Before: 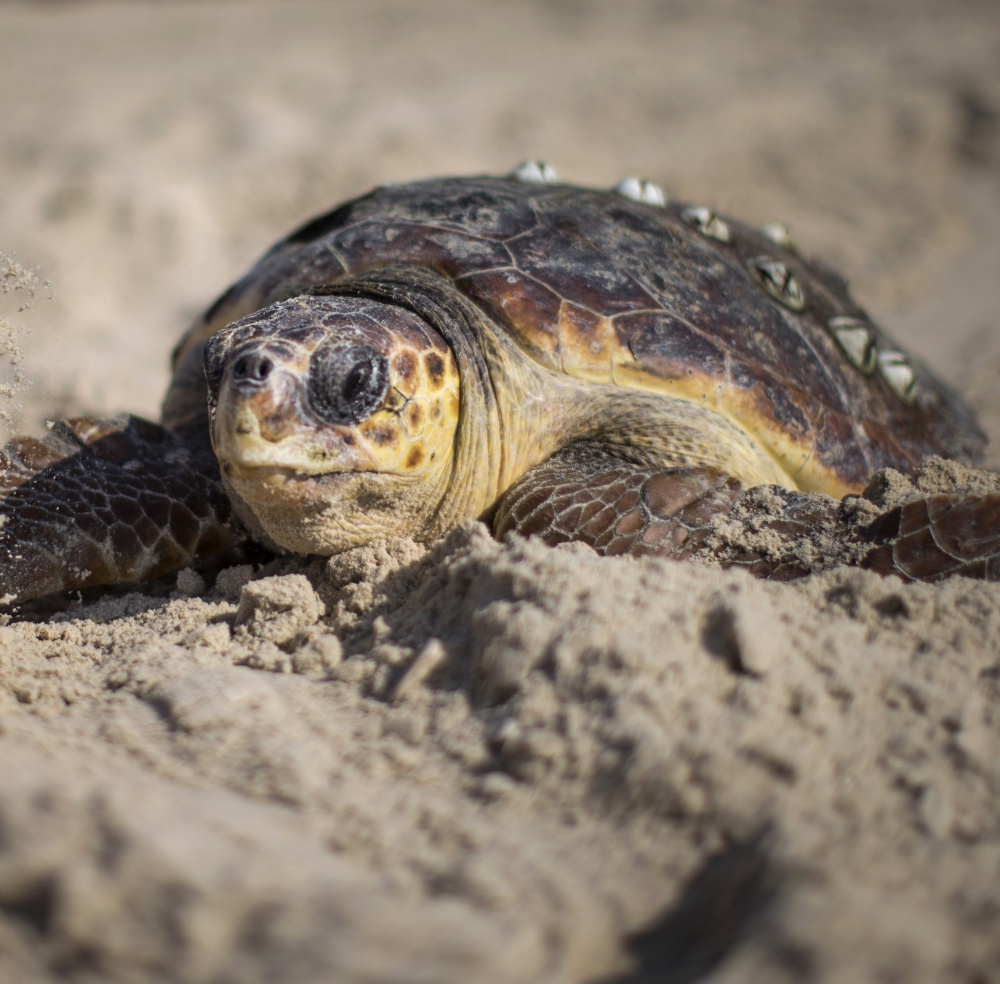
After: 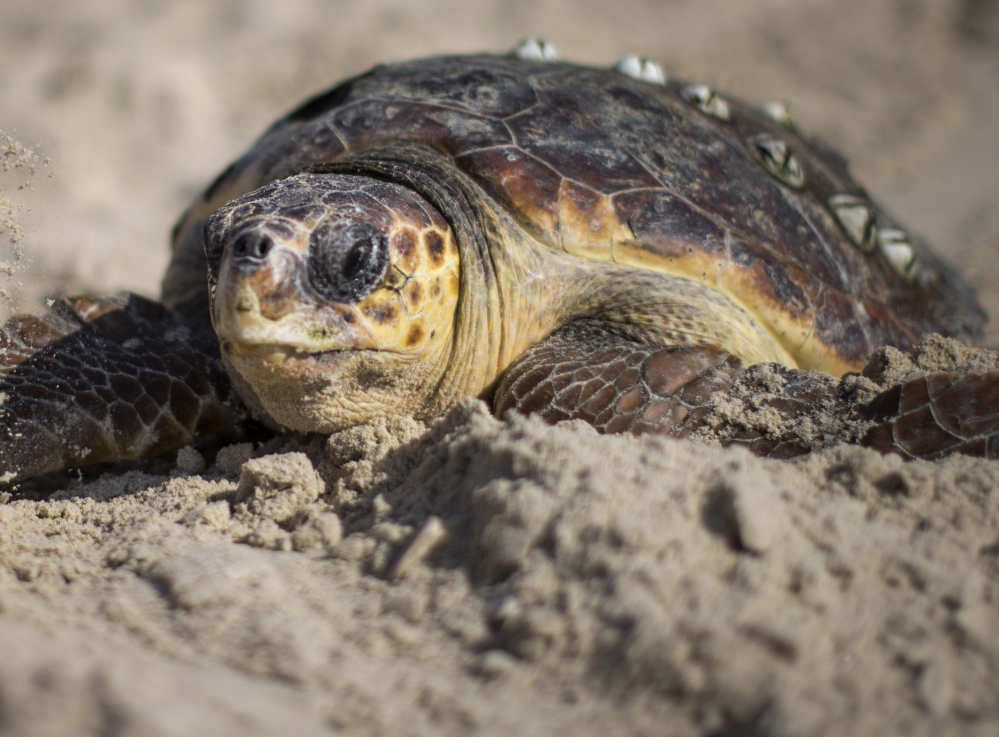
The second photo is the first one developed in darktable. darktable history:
crop and rotate: top 12.5%, bottom 12.5%
base curve: curves: ch0 [(0, 0) (0.303, 0.277) (1, 1)]
